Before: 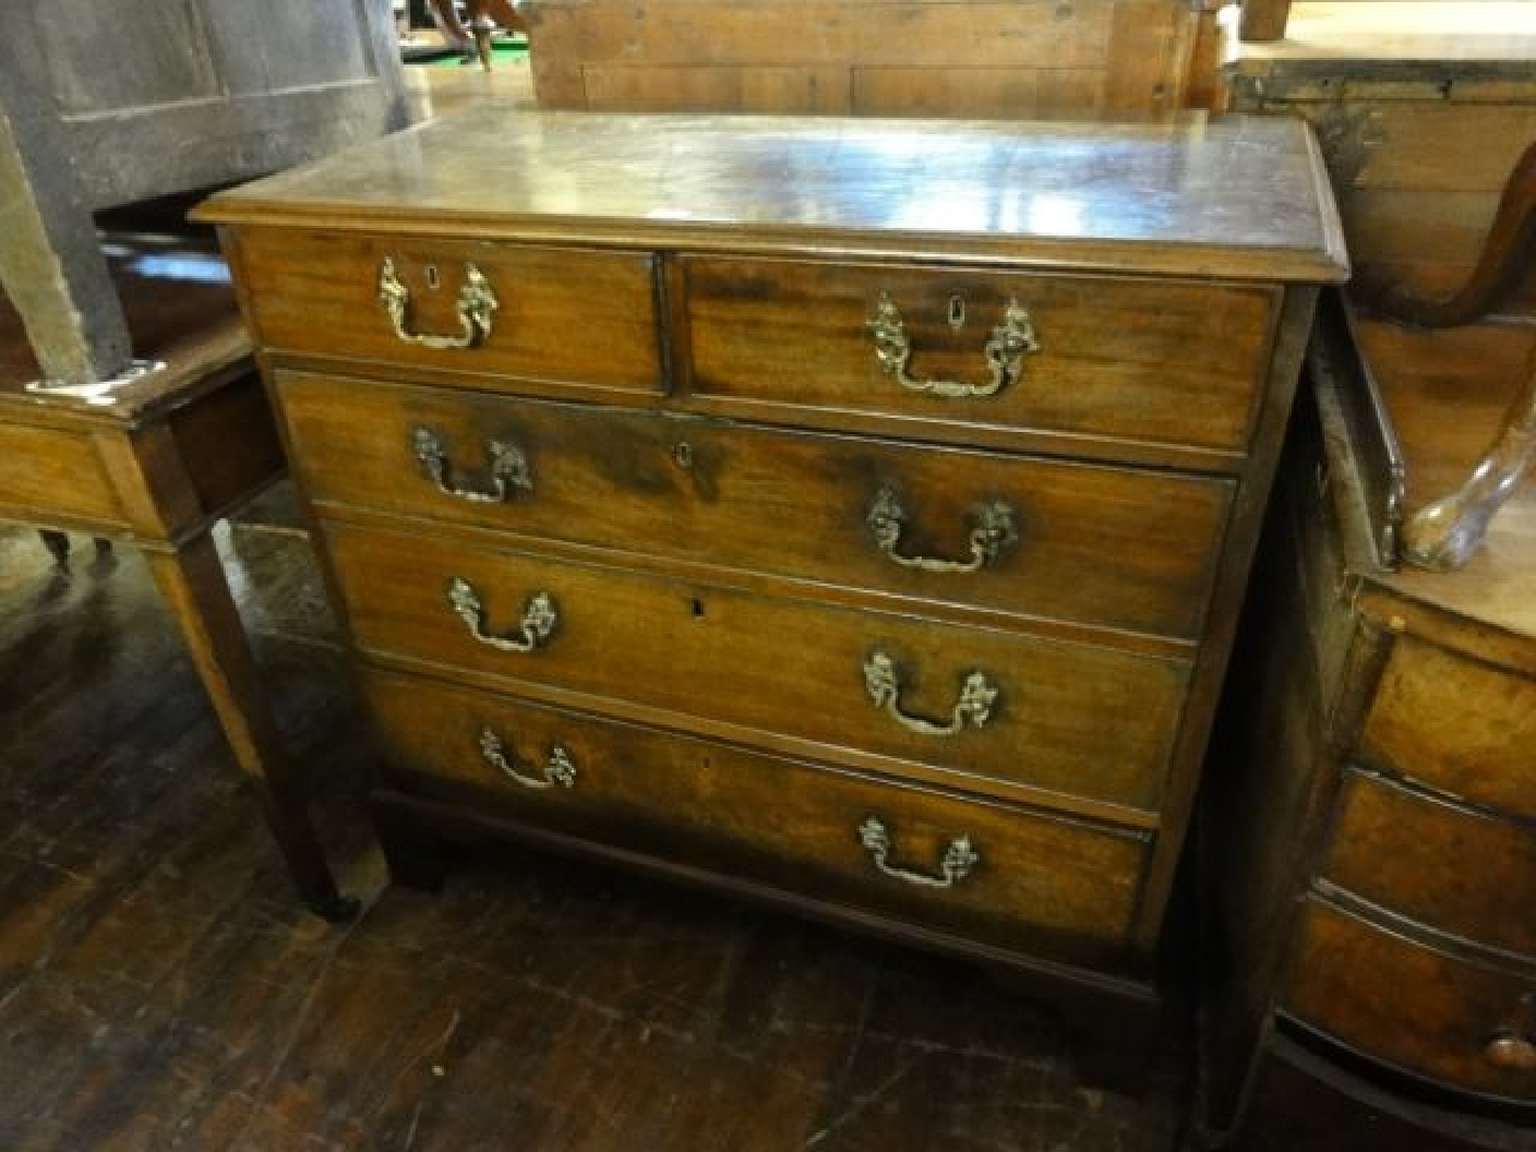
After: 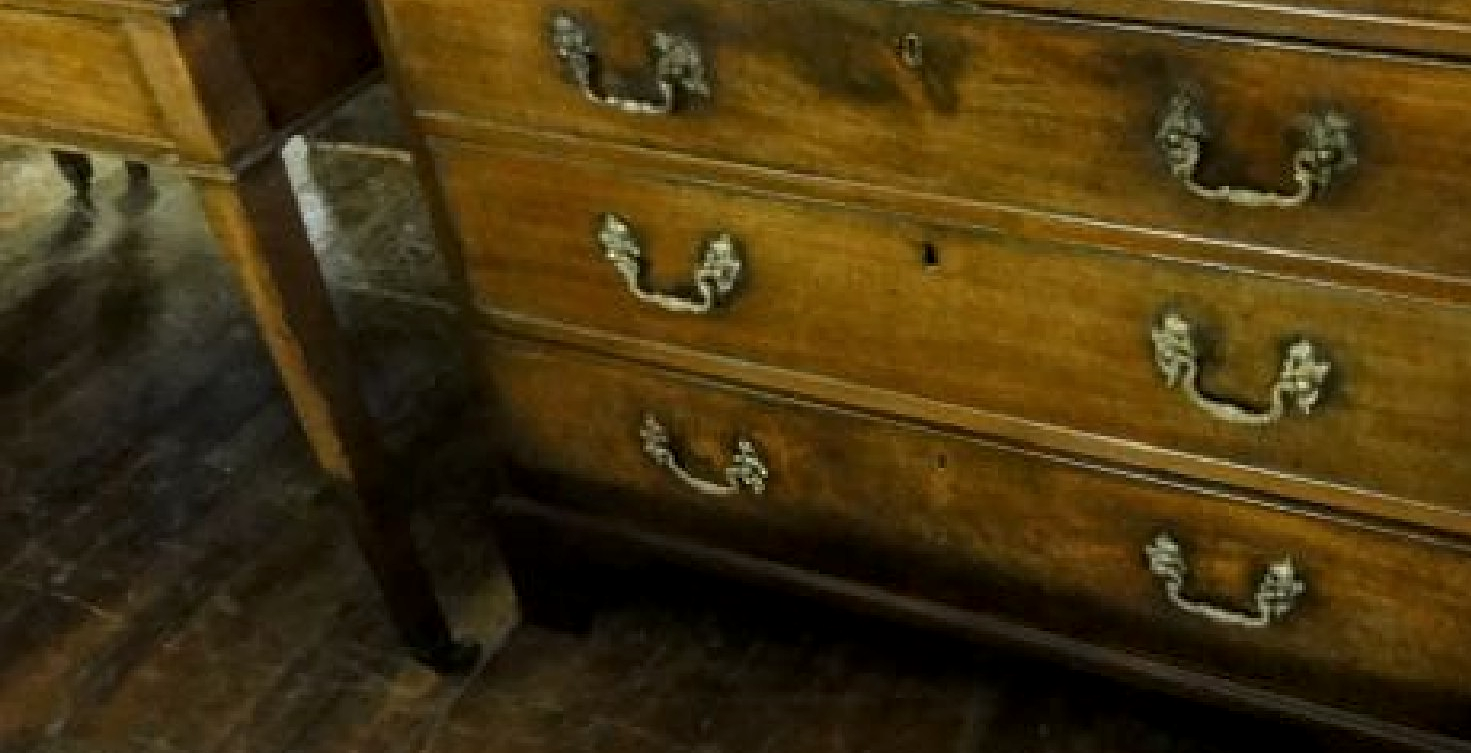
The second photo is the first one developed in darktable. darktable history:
crop: top 36.236%, right 28.164%, bottom 14.679%
local contrast: on, module defaults
sharpen: amount 0.21
